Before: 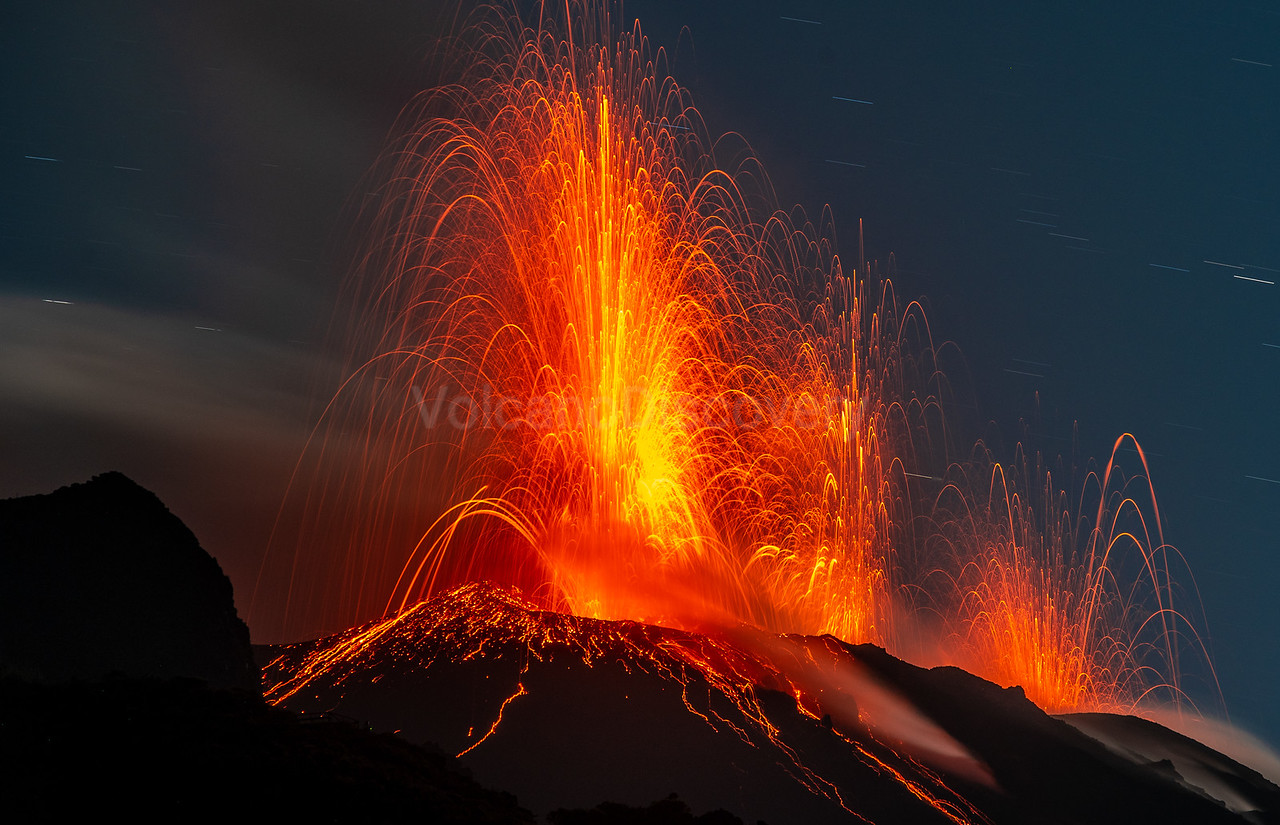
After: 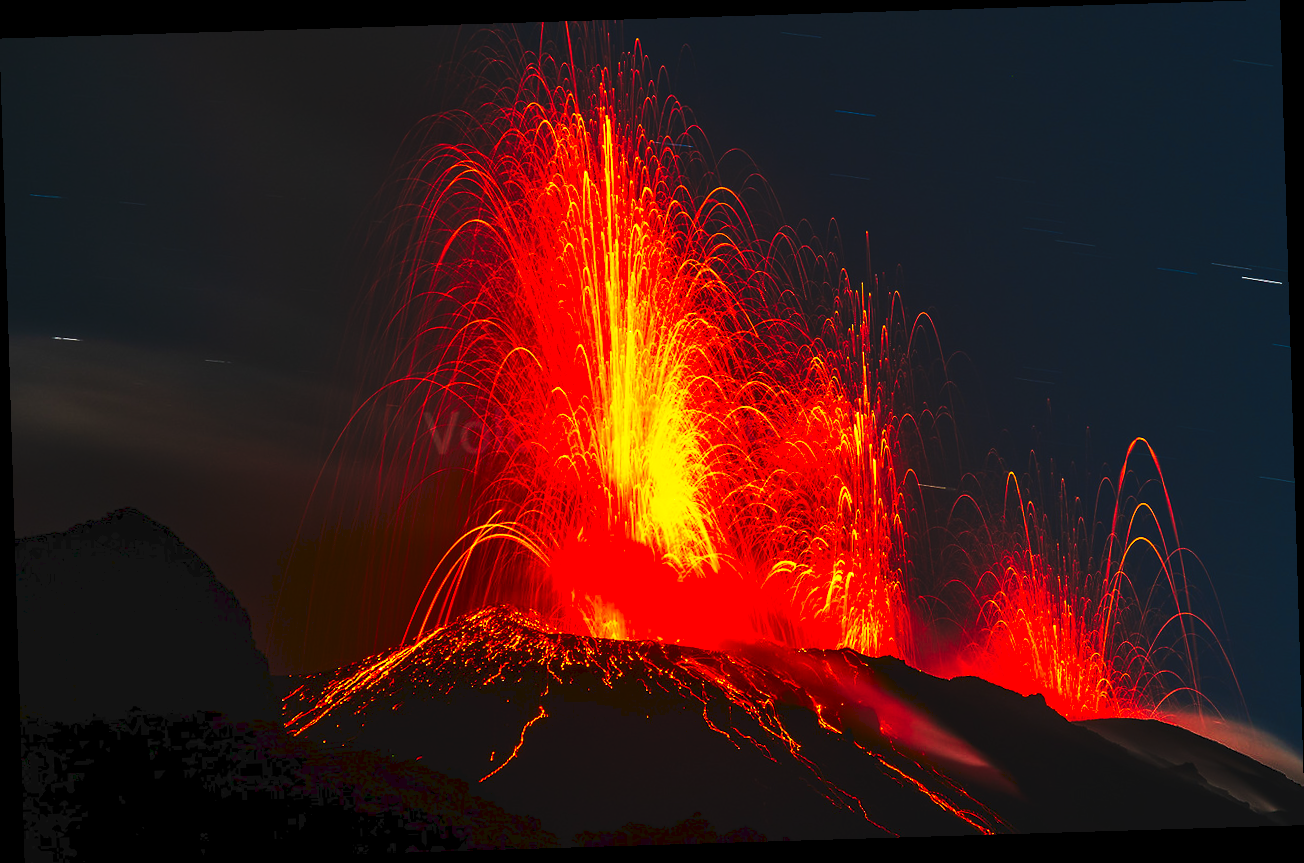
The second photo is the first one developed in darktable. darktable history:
rotate and perspective: rotation -1.75°, automatic cropping off
tone curve: curves: ch0 [(0, 0) (0.003, 0.06) (0.011, 0.059) (0.025, 0.065) (0.044, 0.076) (0.069, 0.088) (0.1, 0.102) (0.136, 0.116) (0.177, 0.137) (0.224, 0.169) (0.277, 0.214) (0.335, 0.271) (0.399, 0.356) (0.468, 0.459) (0.543, 0.579) (0.623, 0.705) (0.709, 0.823) (0.801, 0.918) (0.898, 0.963) (1, 1)], preserve colors none
contrast brightness saturation: contrast 0.18, saturation 0.3
